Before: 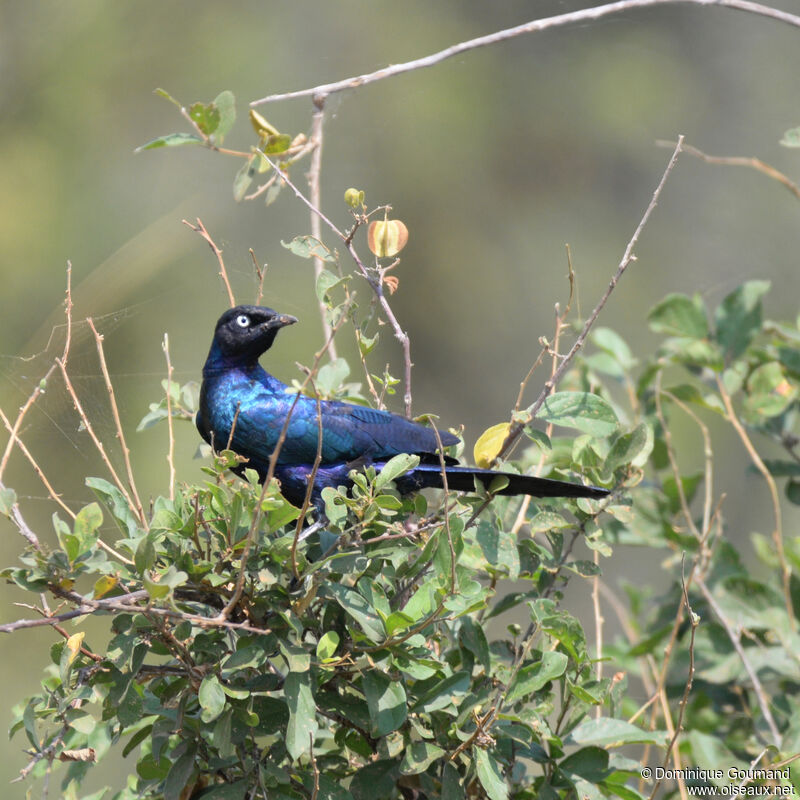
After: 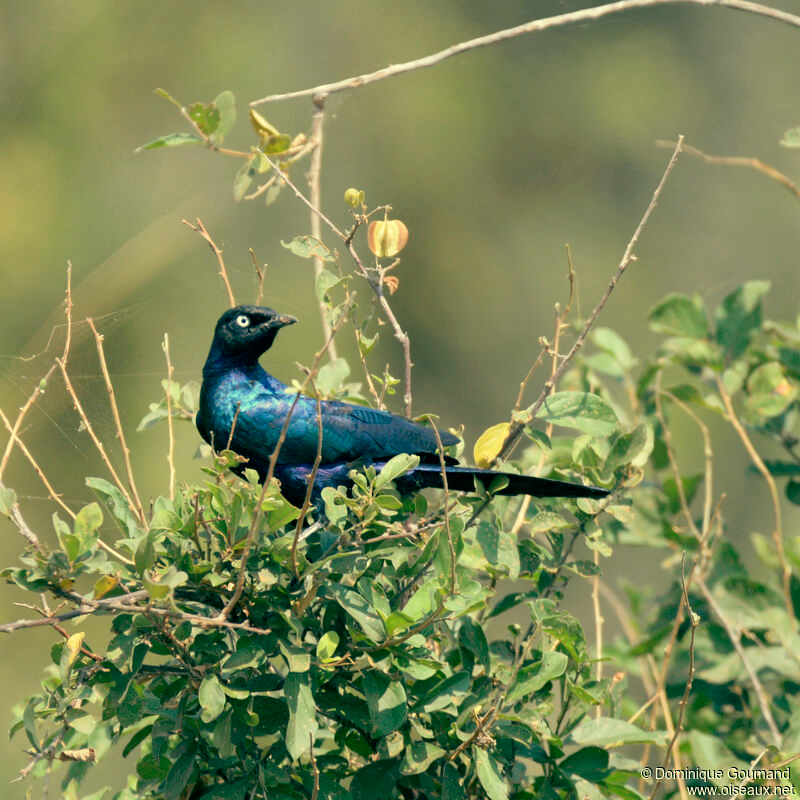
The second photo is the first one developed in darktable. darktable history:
color balance: mode lift, gamma, gain (sRGB), lift [1, 0.69, 1, 1], gamma [1, 1.482, 1, 1], gain [1, 1, 1, 0.802]
exposure: black level correction 0.004, exposure 0.014 EV, compensate highlight preservation false
